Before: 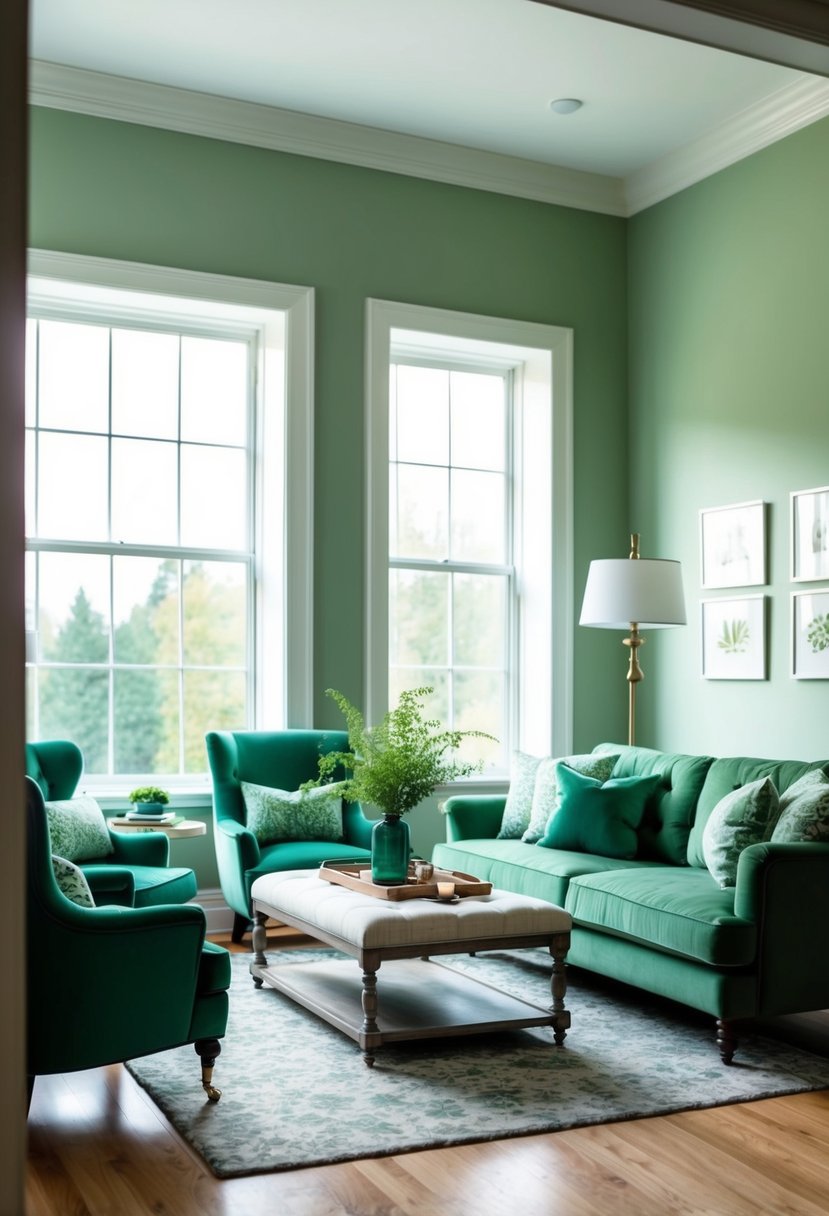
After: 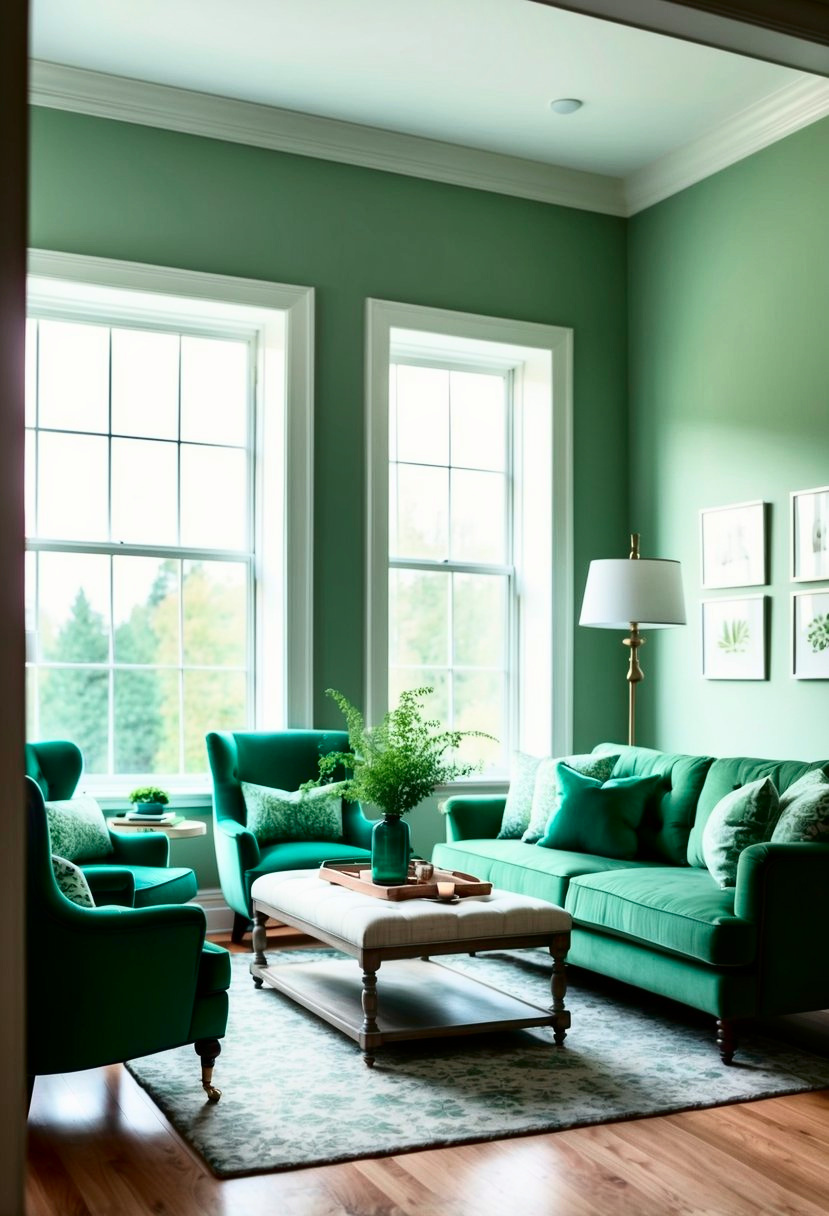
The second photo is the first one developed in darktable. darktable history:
shadows and highlights: shadows 13.48, white point adjustment 1.22, soften with gaussian
tone curve: curves: ch0 [(0, 0) (0.059, 0.027) (0.178, 0.105) (0.292, 0.233) (0.485, 0.472) (0.837, 0.887) (1, 0.983)]; ch1 [(0, 0) (0.23, 0.166) (0.34, 0.298) (0.371, 0.334) (0.435, 0.413) (0.477, 0.469) (0.499, 0.498) (0.534, 0.551) (0.56, 0.585) (0.754, 0.801) (1, 1)]; ch2 [(0, 0) (0.431, 0.414) (0.498, 0.503) (0.524, 0.531) (0.568, 0.567) (0.6, 0.597) (0.65, 0.651) (0.752, 0.764) (1, 1)], color space Lab, independent channels, preserve colors none
